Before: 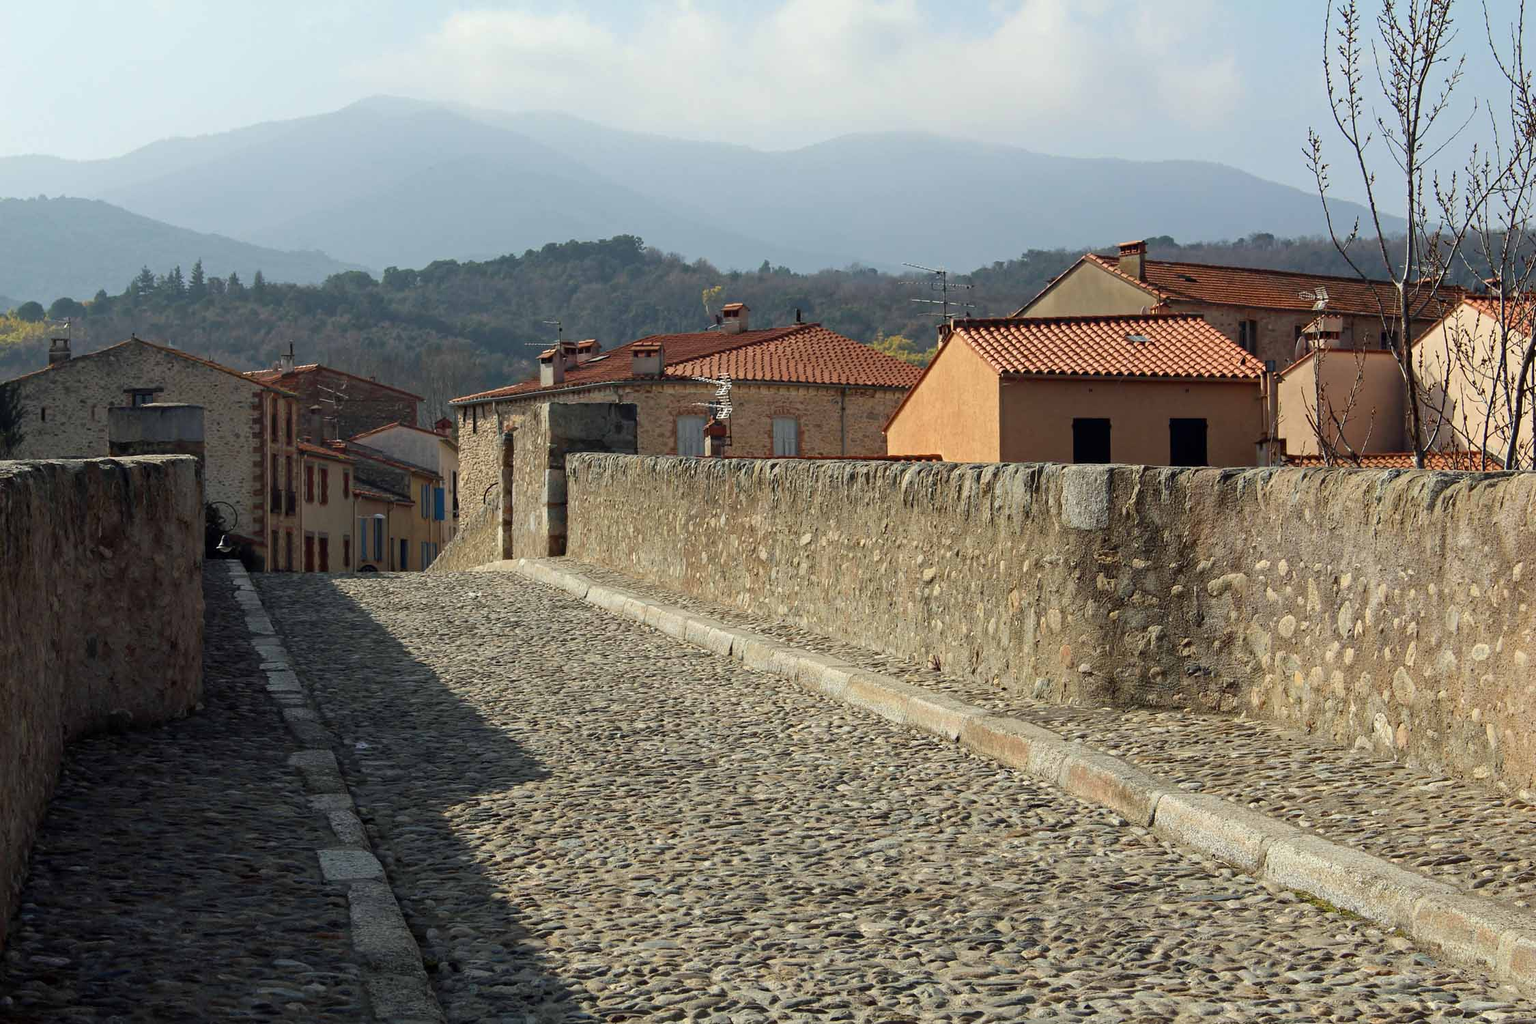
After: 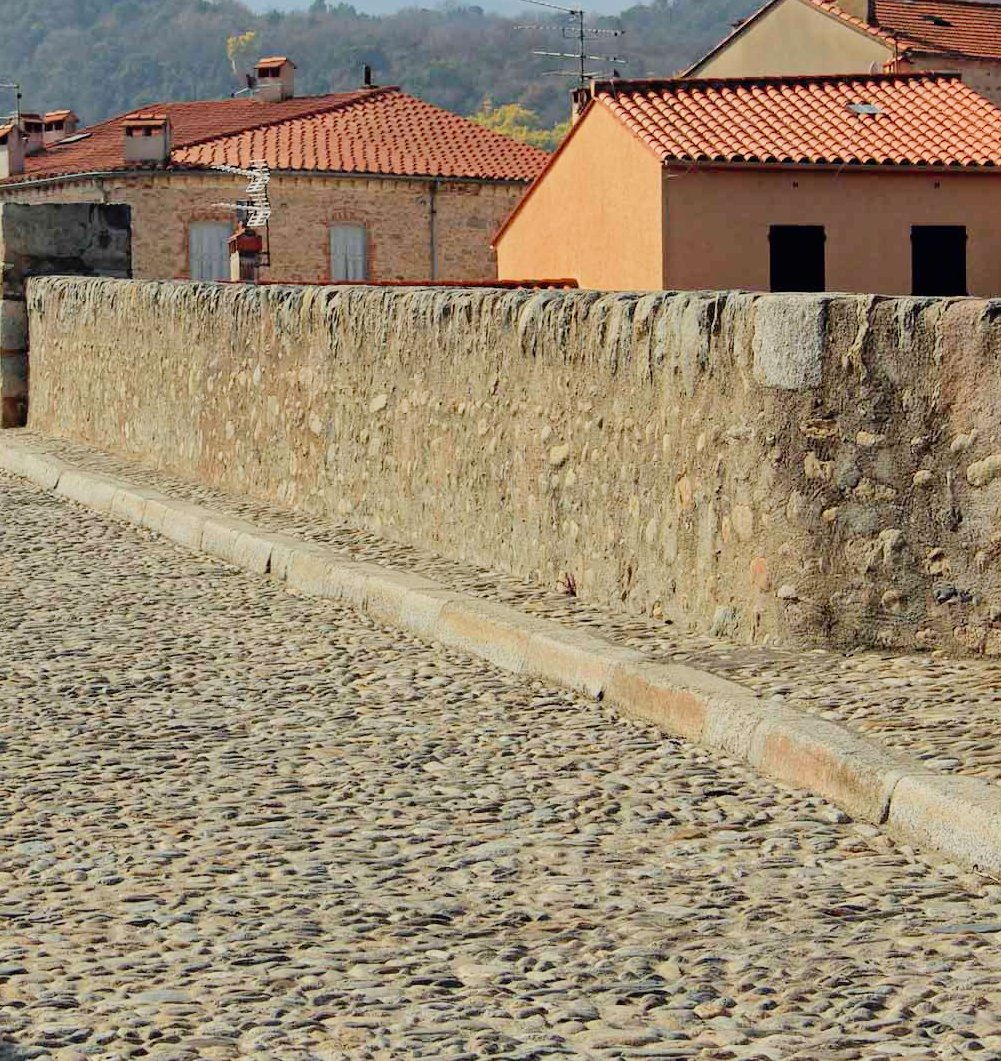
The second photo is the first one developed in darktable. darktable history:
filmic rgb: black relative exposure -7.2 EV, white relative exposure 5.38 EV, hardness 3.03, color science v6 (2022)
levels: levels [0, 0.43, 0.984]
crop: left 35.665%, top 25.838%, right 19.84%, bottom 3.368%
shadows and highlights: soften with gaussian
exposure: exposure 0.123 EV, compensate highlight preservation false
